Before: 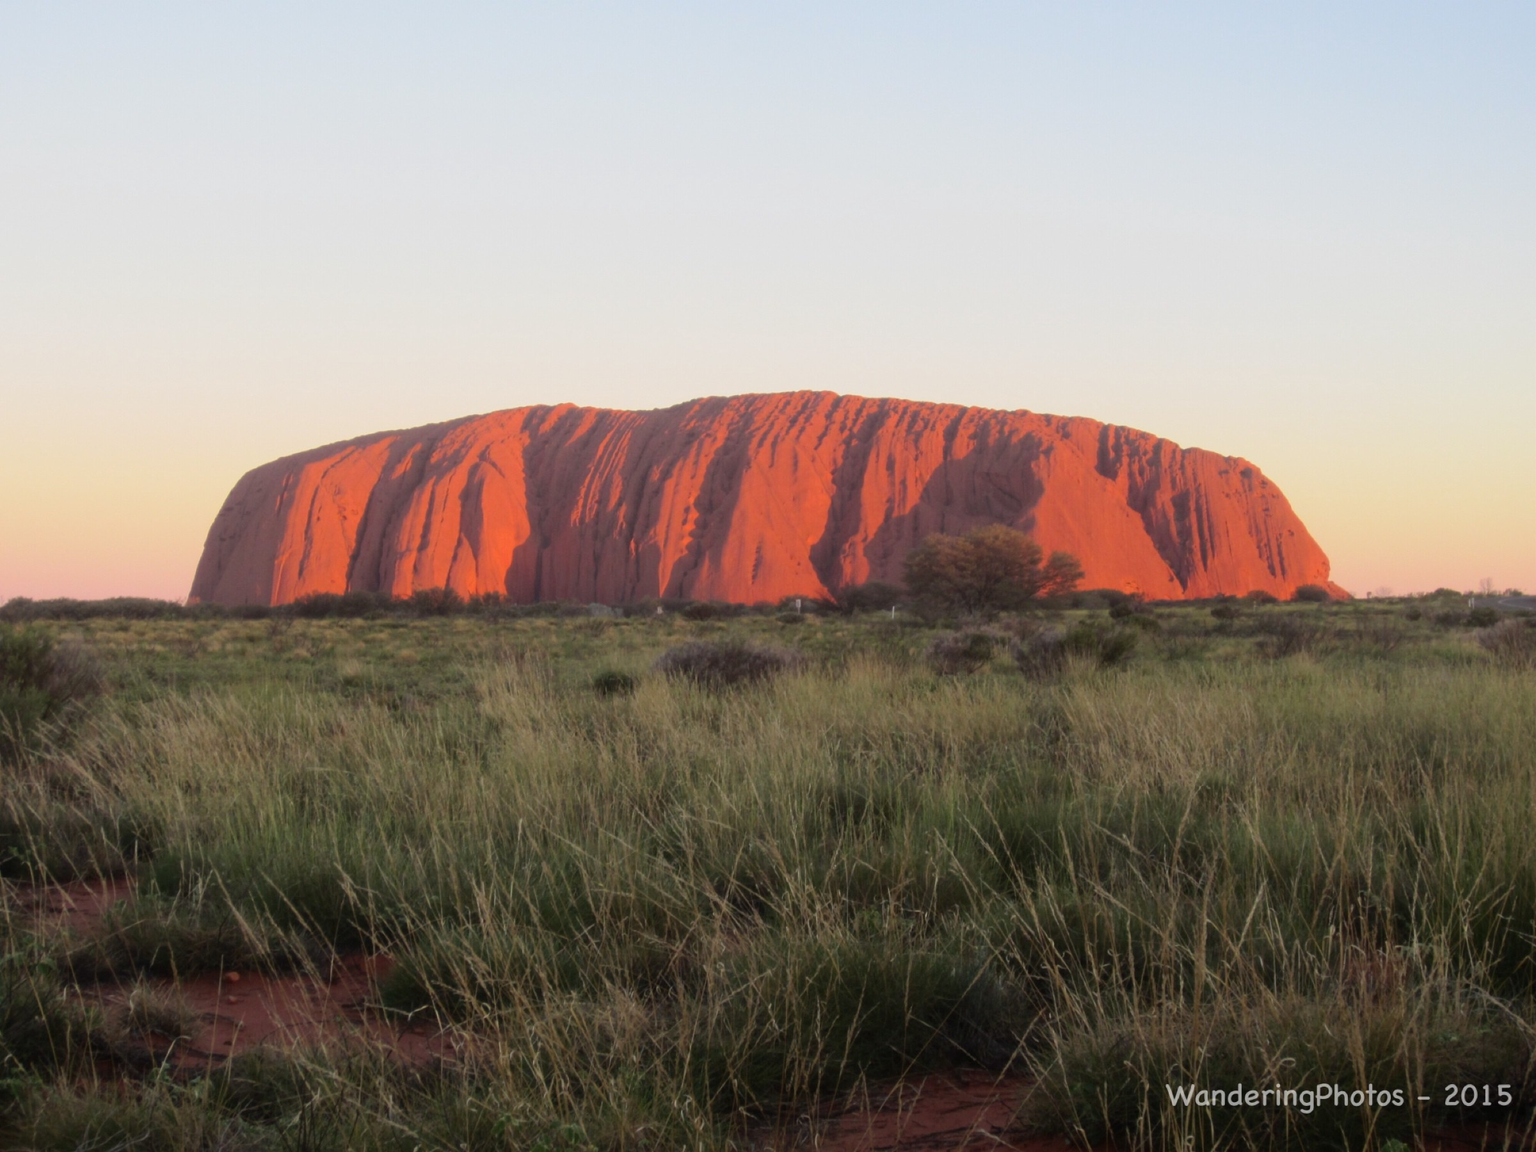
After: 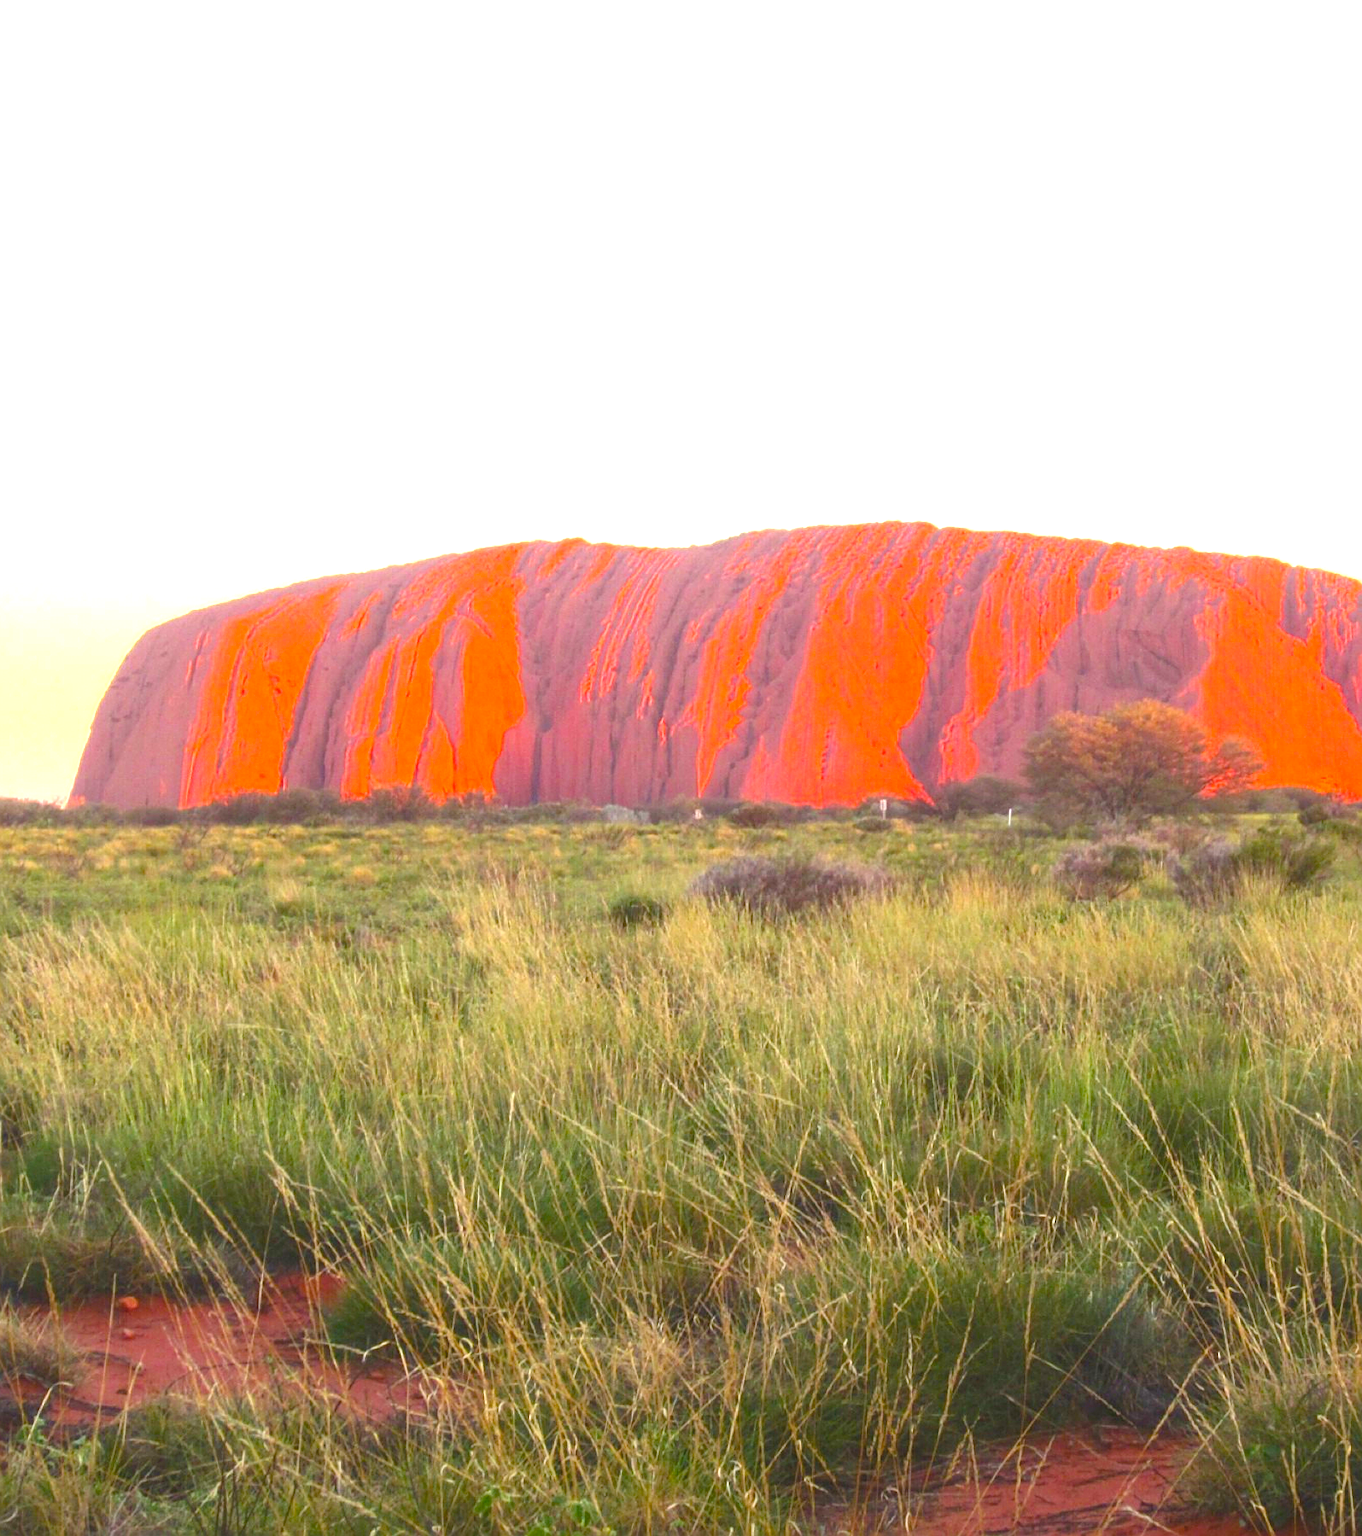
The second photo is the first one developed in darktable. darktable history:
crop and rotate: left 8.879%, right 24.593%
local contrast: on, module defaults
sharpen: on, module defaults
contrast brightness saturation: contrast -0.299
color balance rgb: linear chroma grading › shadows 31.747%, linear chroma grading › global chroma -2.485%, linear chroma grading › mid-tones 3.785%, perceptual saturation grading › global saturation 30.447%, global vibrance 20%
exposure: black level correction 0, exposure 2.094 EV, compensate highlight preservation false
levels: mode automatic, levels [0, 0.618, 1]
